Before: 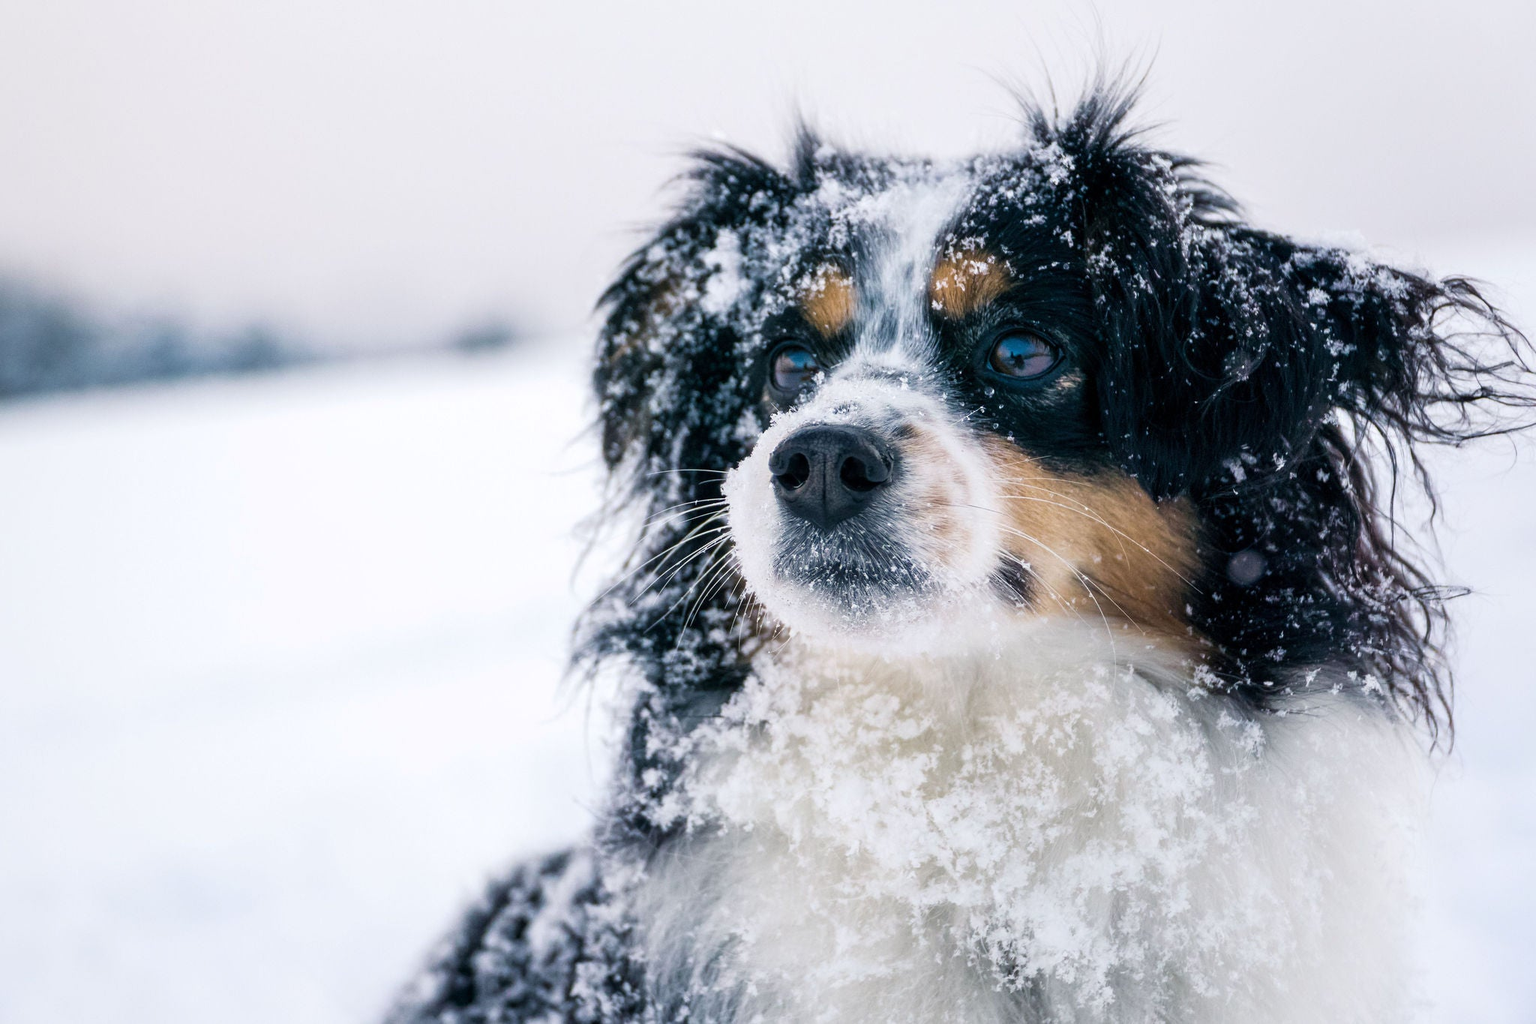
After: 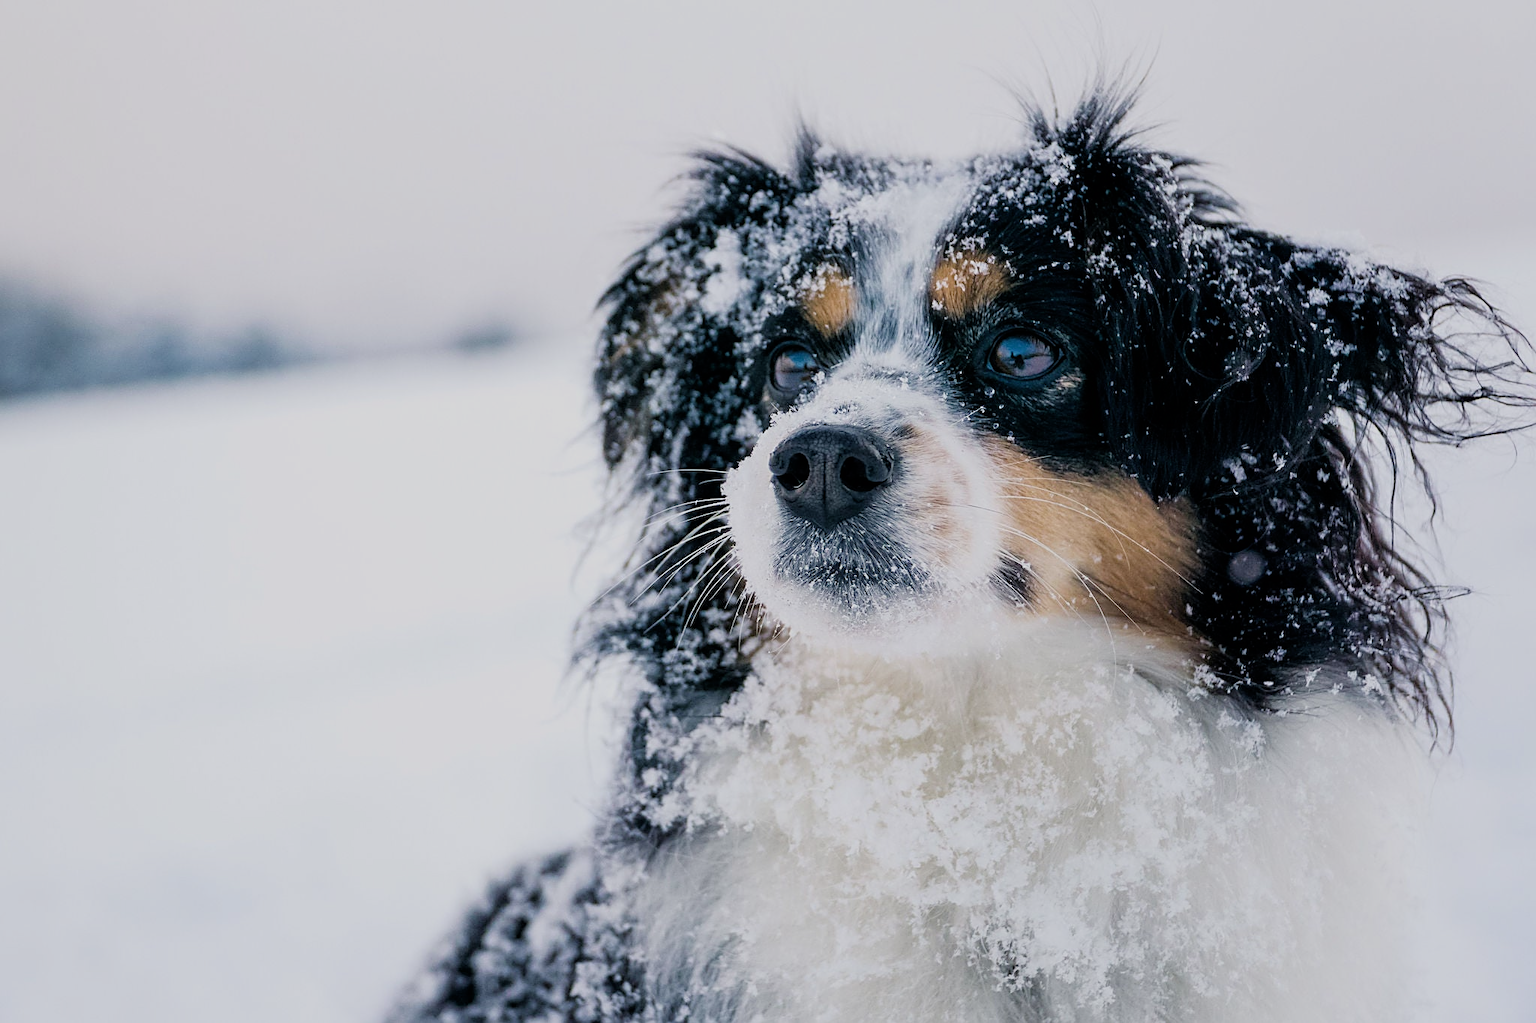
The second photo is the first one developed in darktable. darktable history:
sharpen: on, module defaults
filmic rgb: black relative exposure -7.99 EV, white relative exposure 4.04 EV, threshold 2.98 EV, hardness 4.12, contrast 0.931, enable highlight reconstruction true
